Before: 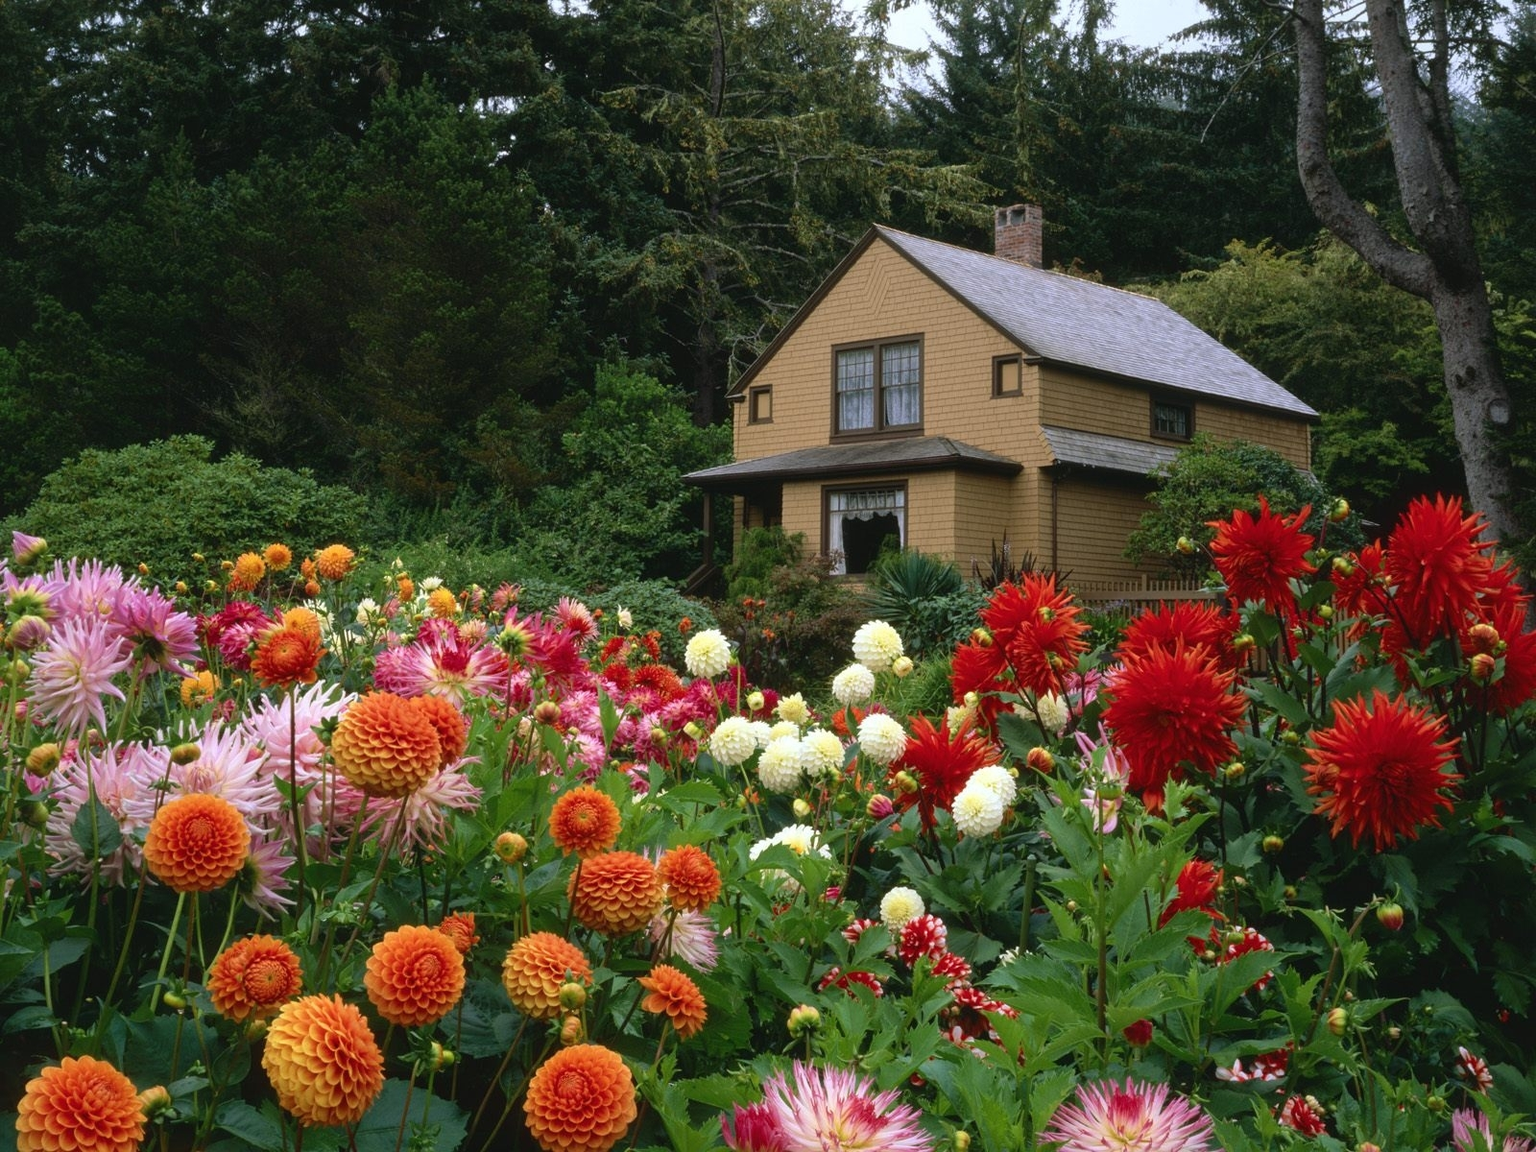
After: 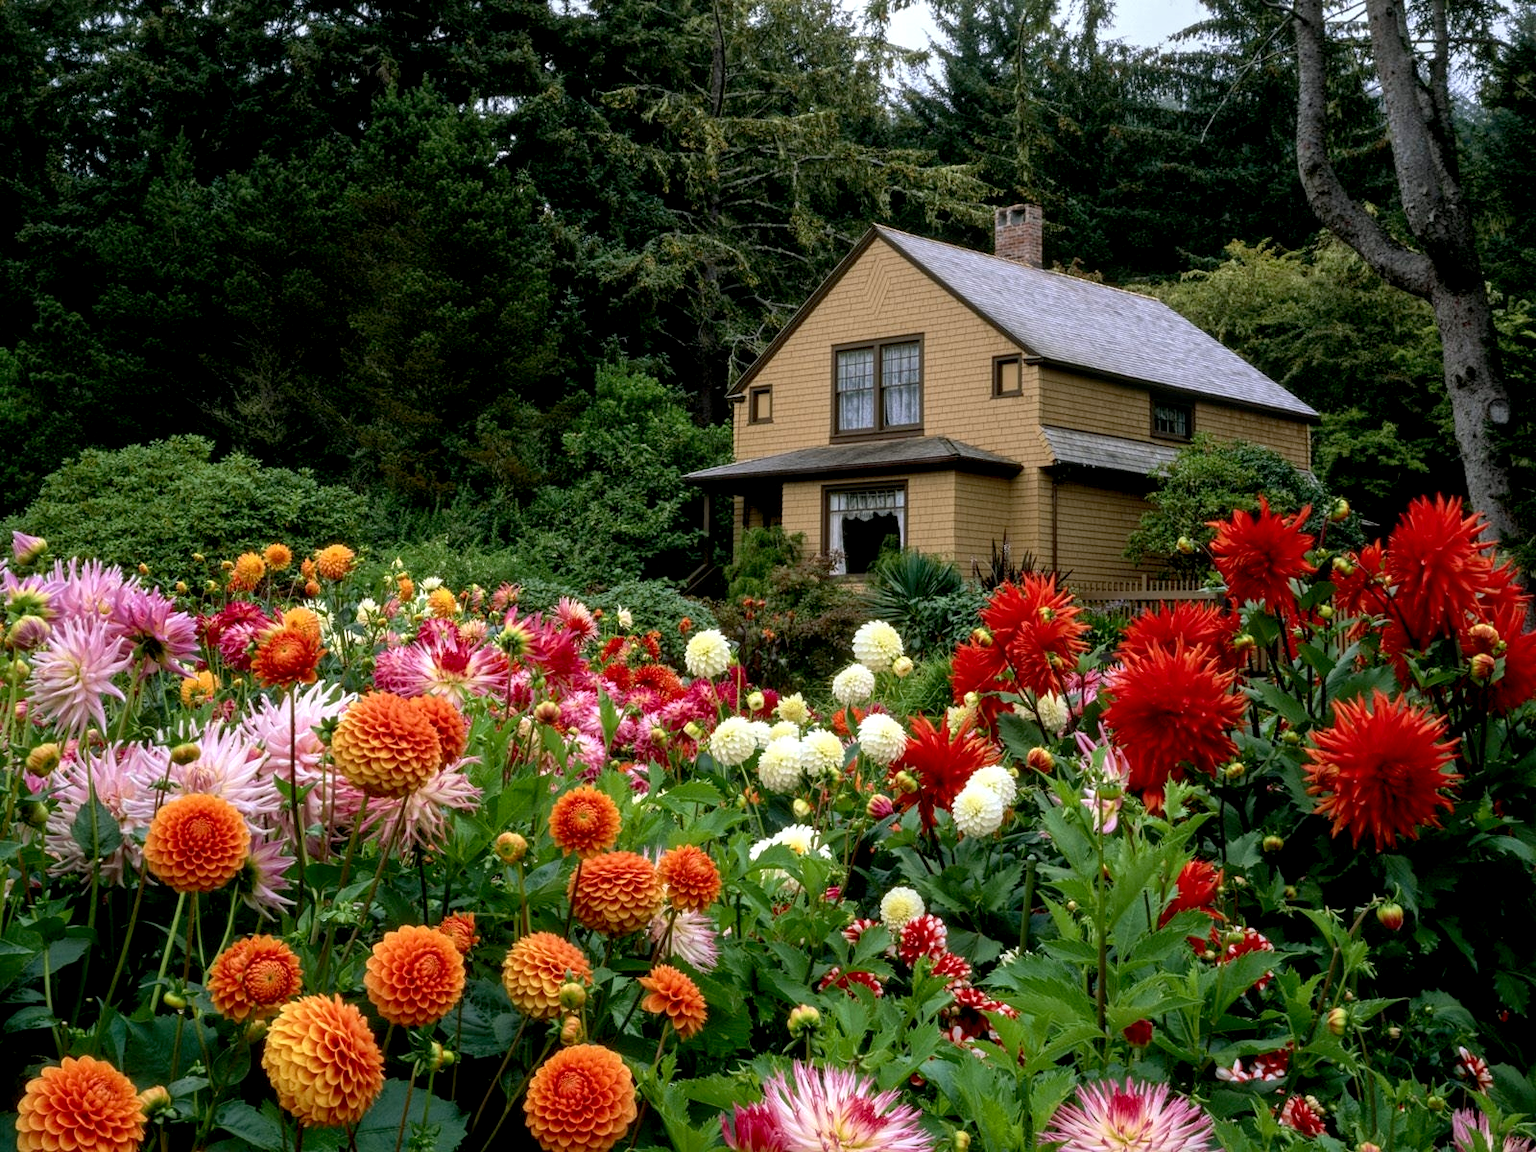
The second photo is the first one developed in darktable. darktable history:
local contrast: detail 130%
exposure: black level correction 0.009, exposure 0.112 EV, compensate highlight preservation false
